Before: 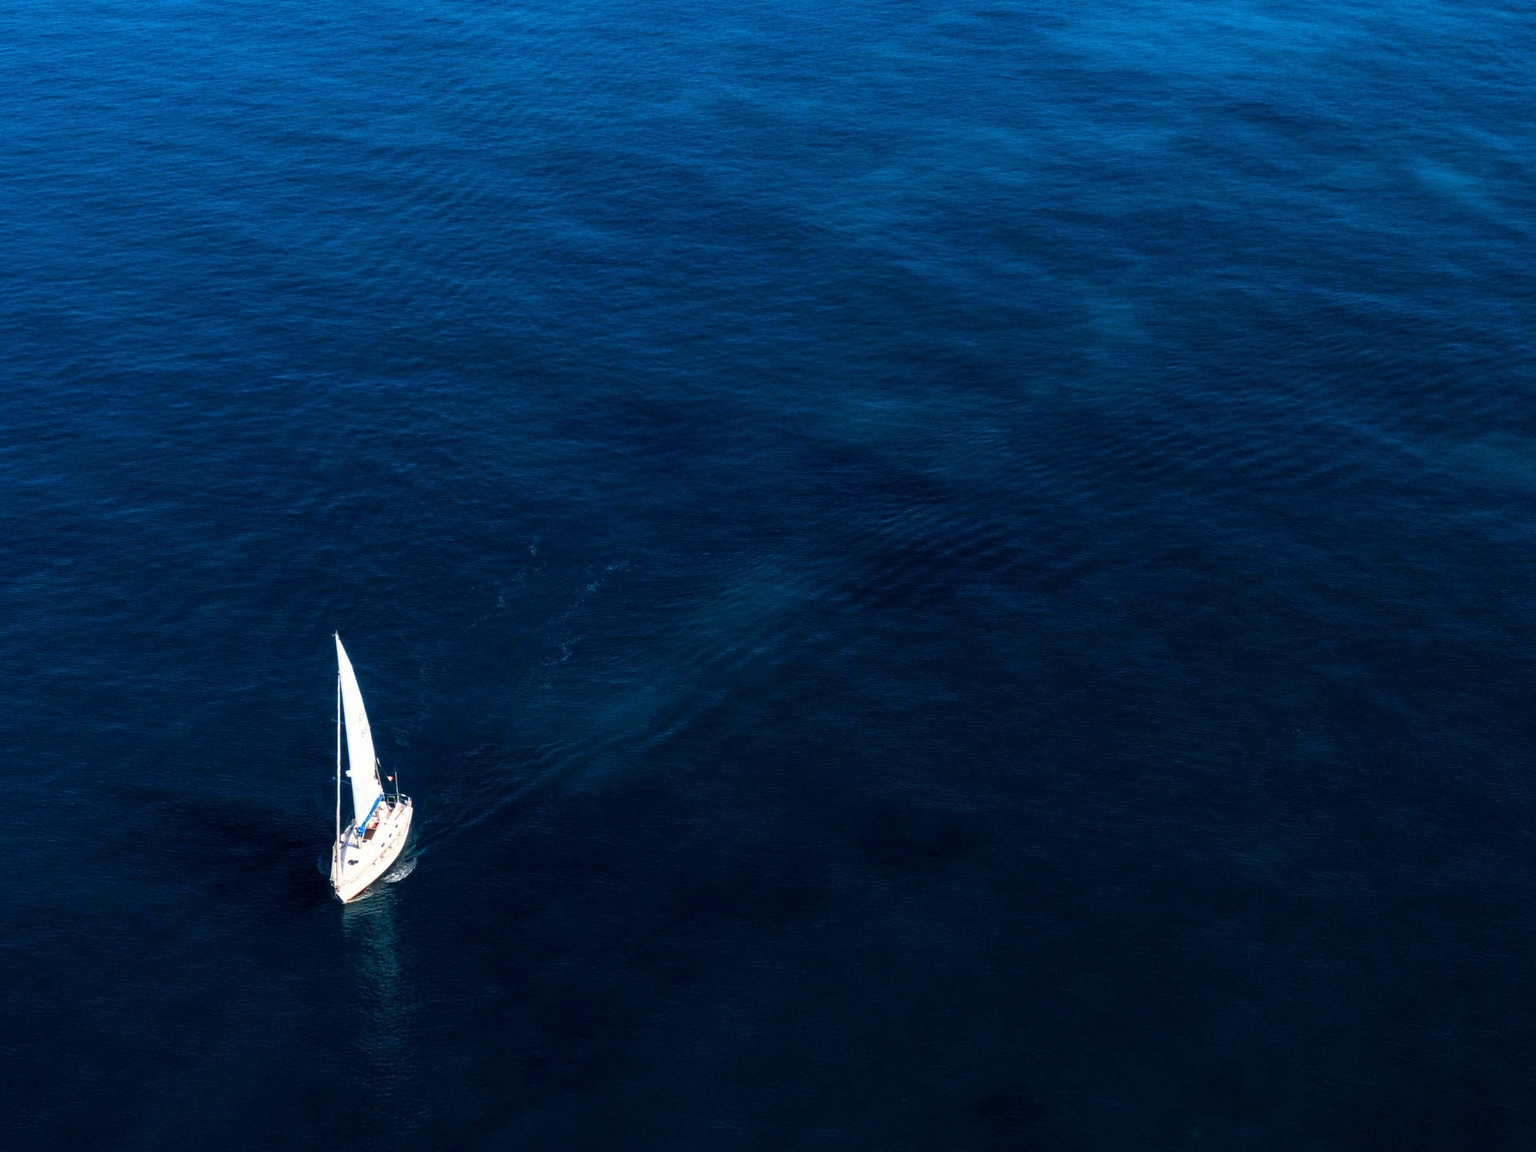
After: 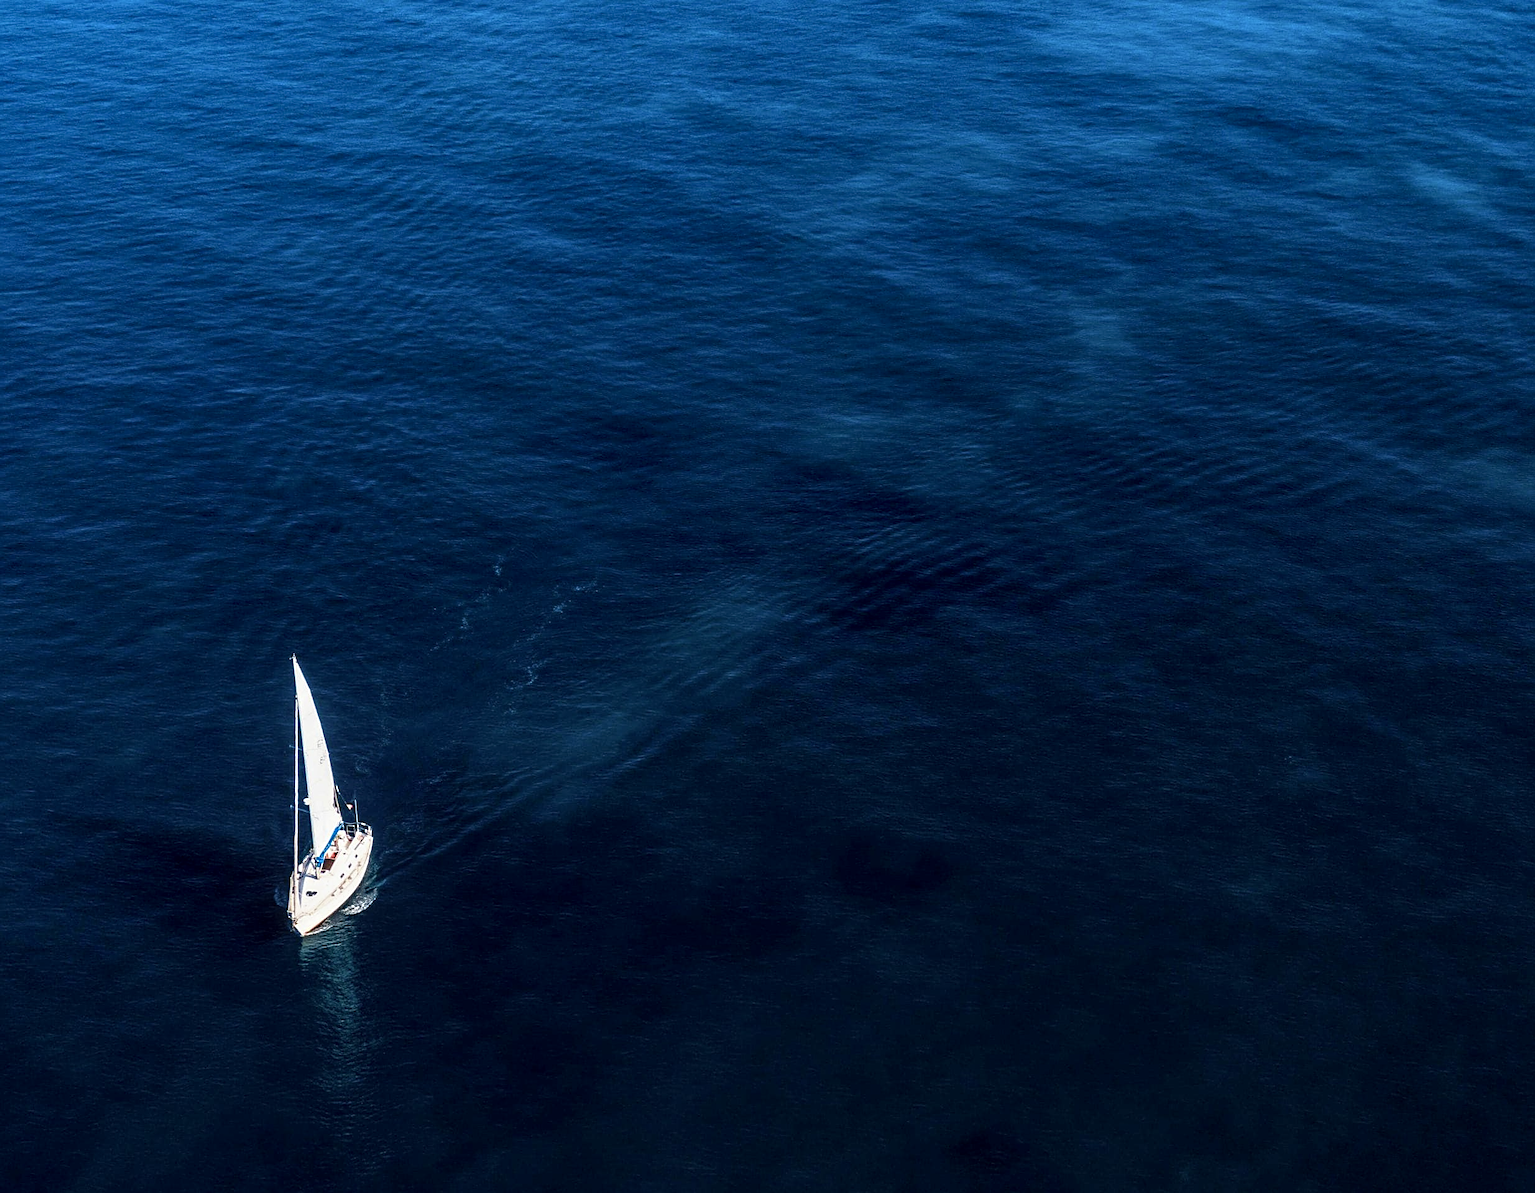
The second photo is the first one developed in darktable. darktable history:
crop and rotate: left 3.469%
local contrast: detail 150%
sharpen: on, module defaults
